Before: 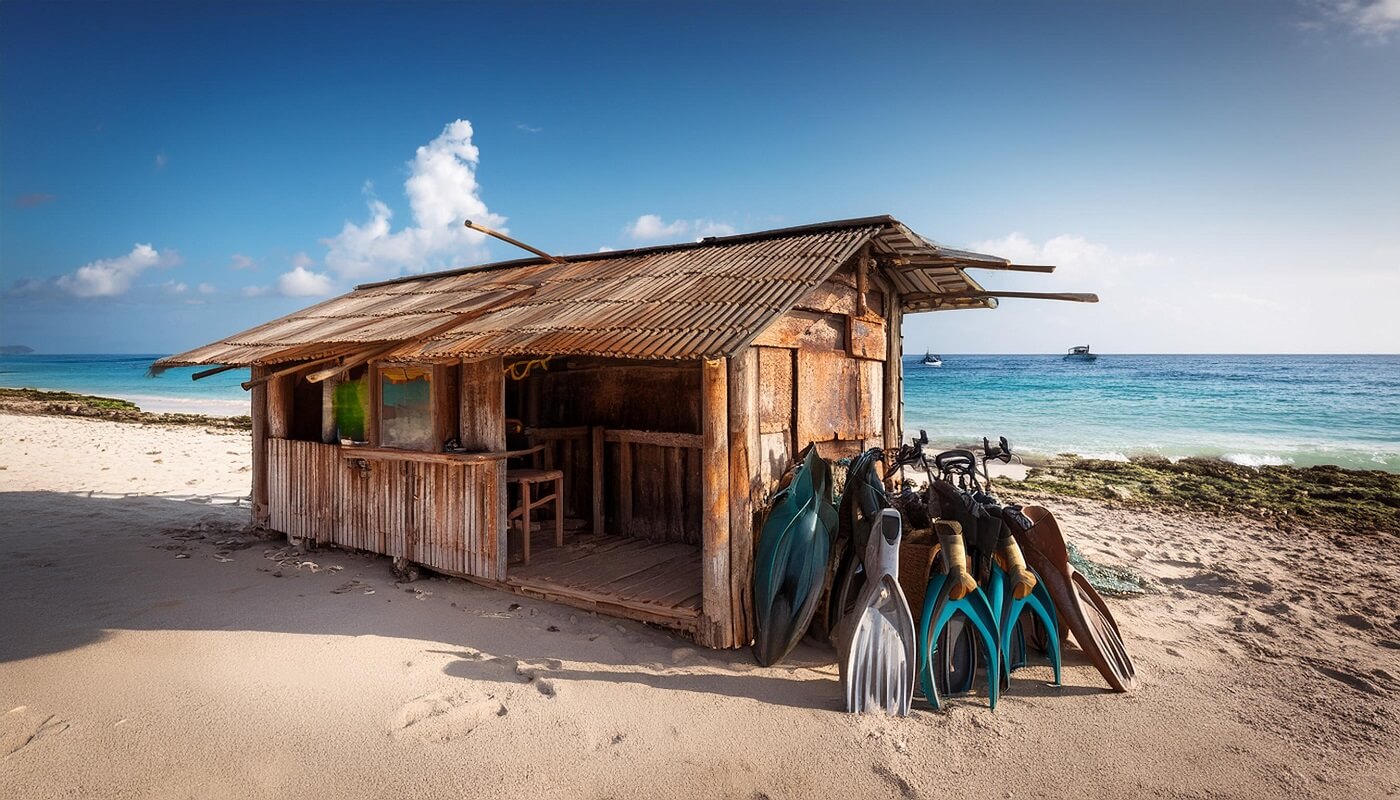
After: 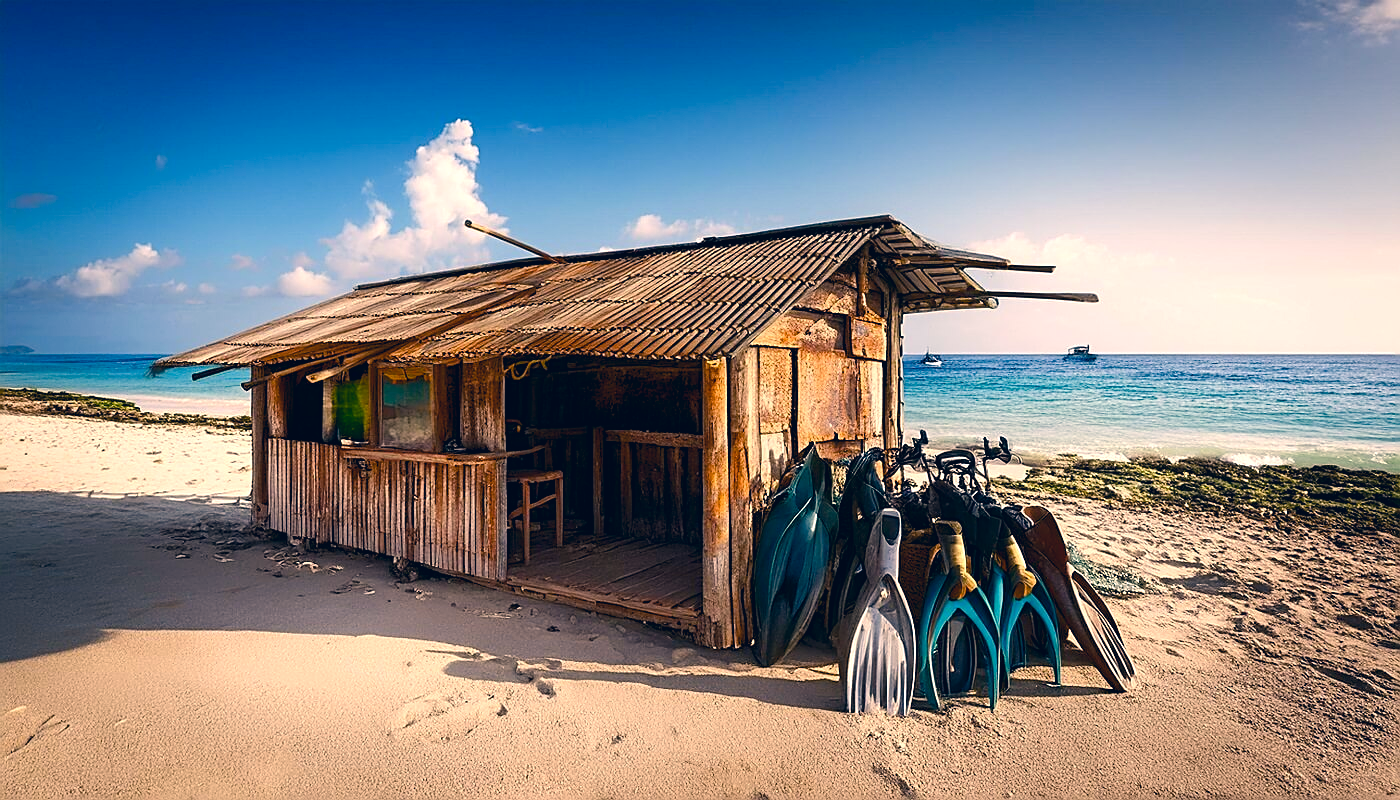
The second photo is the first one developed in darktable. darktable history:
exposure: exposure -0.142 EV, compensate exposure bias true, compensate highlight preservation false
color correction: highlights a* 10.3, highlights b* 14.51, shadows a* -9.94, shadows b* -14.83
sharpen: on, module defaults
tone equalizer: -8 EV -0.423 EV, -7 EV -0.421 EV, -6 EV -0.361 EV, -5 EV -0.259 EV, -3 EV 0.216 EV, -2 EV 0.334 EV, -1 EV 0.363 EV, +0 EV 0.4 EV, edges refinement/feathering 500, mask exposure compensation -1.57 EV, preserve details no
color balance rgb: perceptual saturation grading › global saturation 20%, perceptual saturation grading › highlights -14.134%, perceptual saturation grading › shadows 49.544%
